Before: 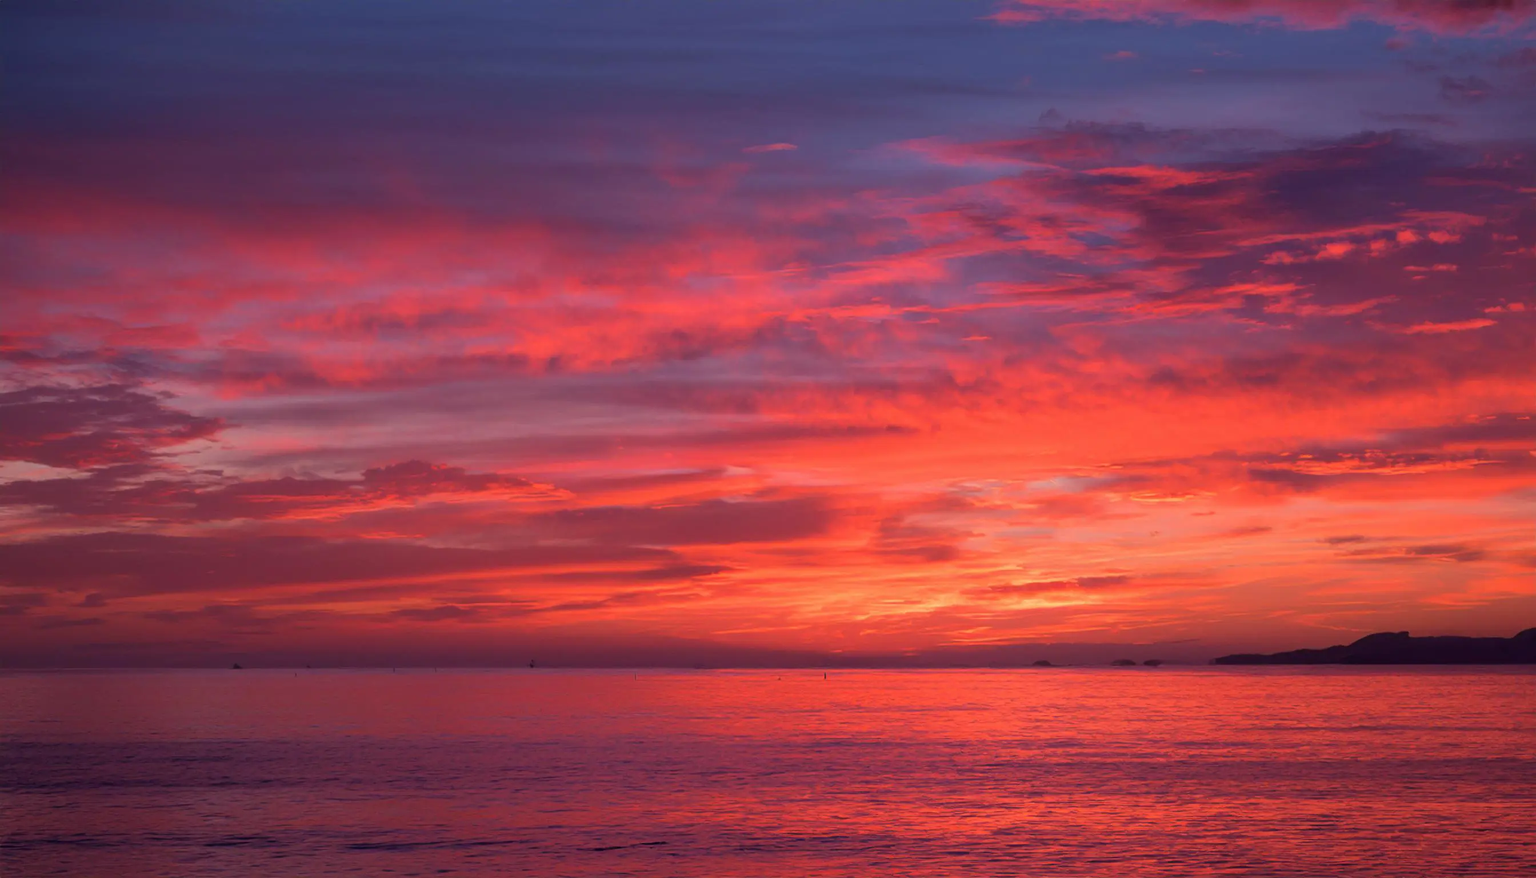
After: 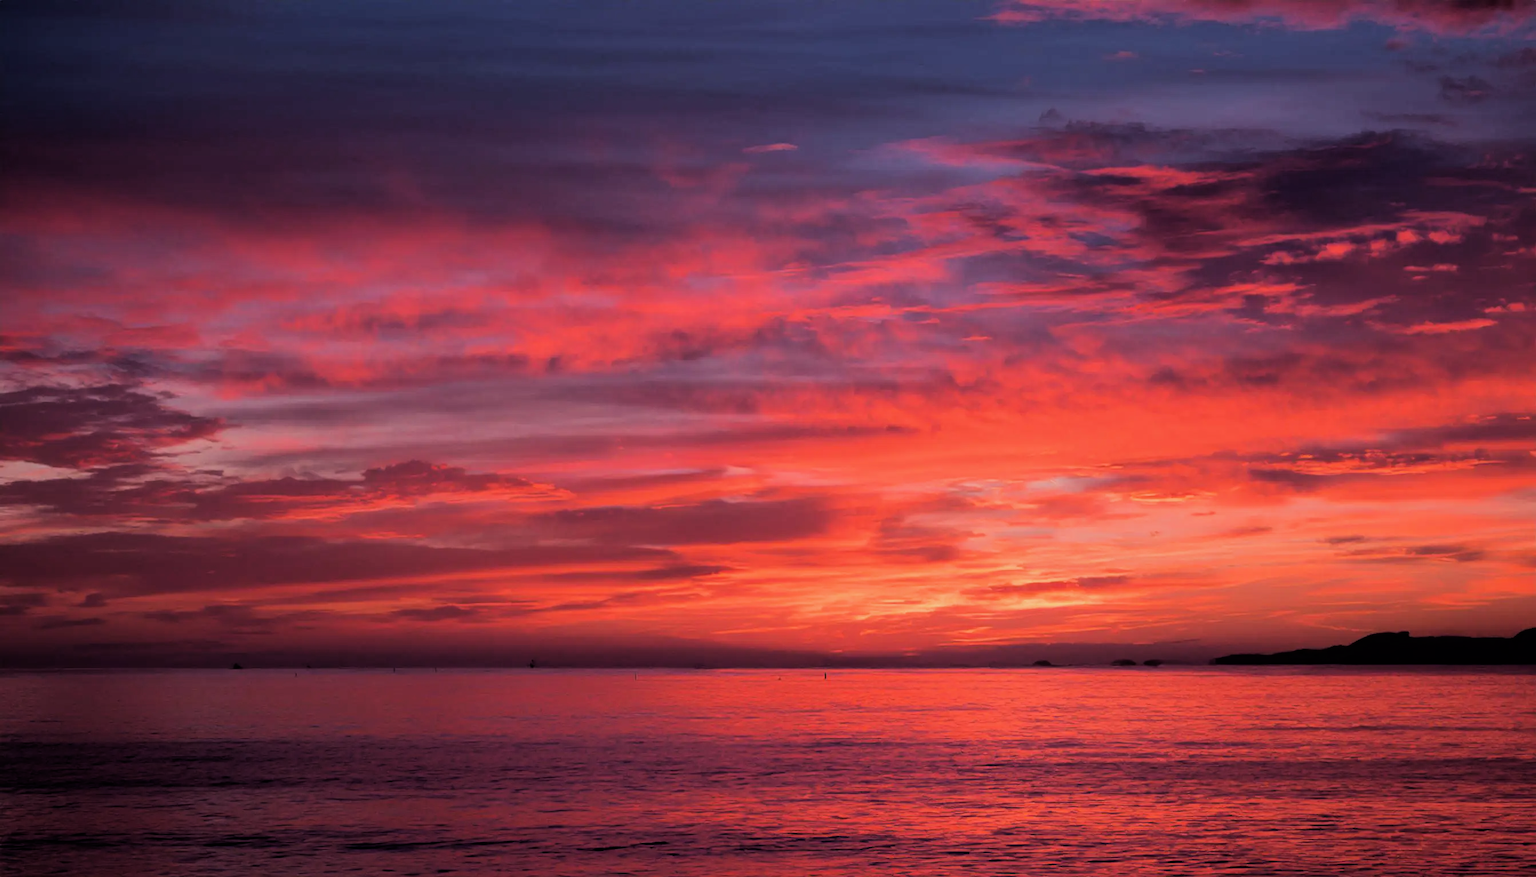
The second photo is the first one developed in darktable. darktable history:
filmic rgb: black relative exposure -5.06 EV, white relative exposure 3.99 EV, hardness 2.9, contrast 1.4, highlights saturation mix -29.65%
